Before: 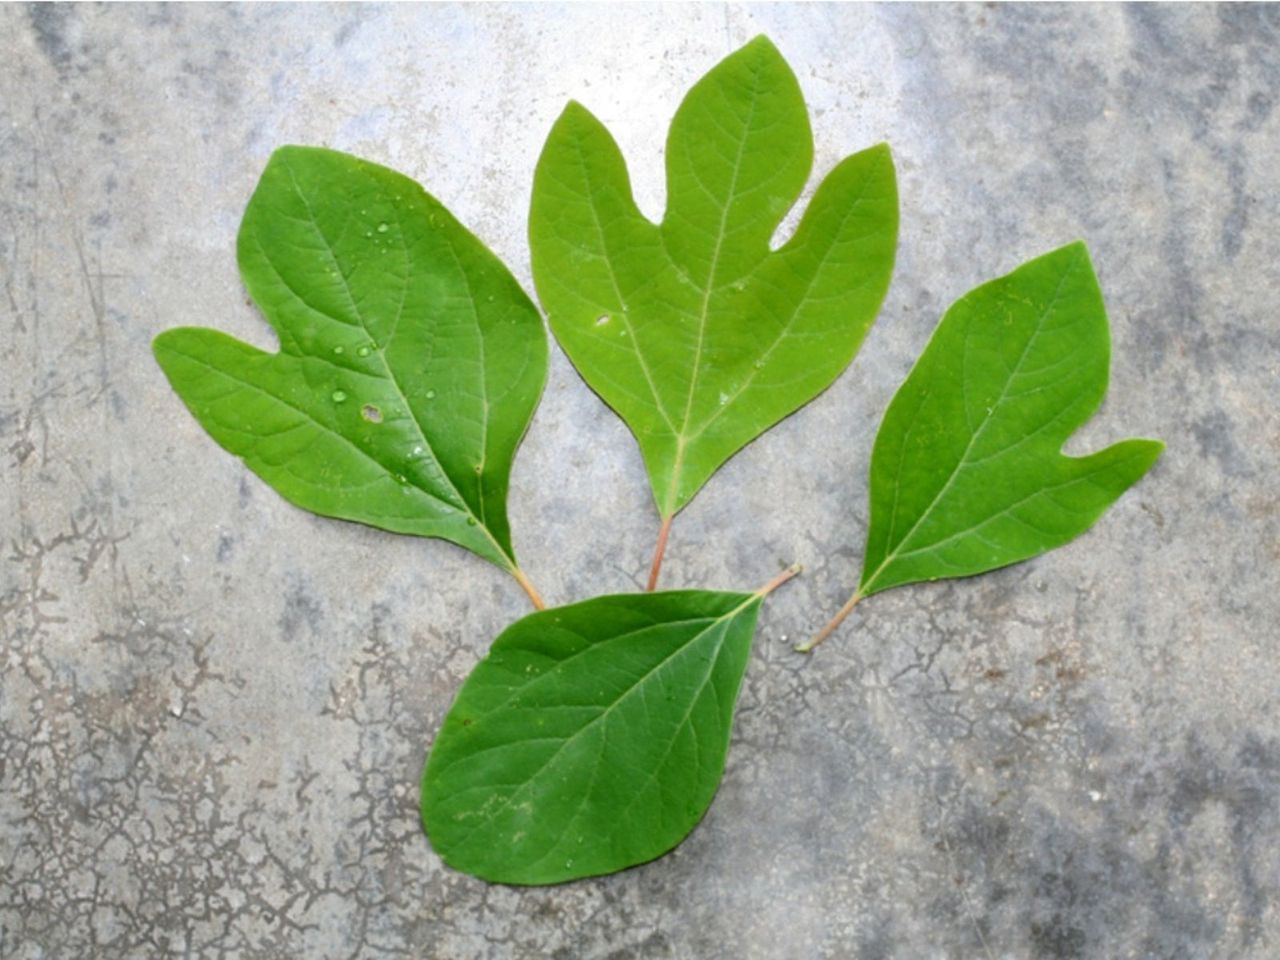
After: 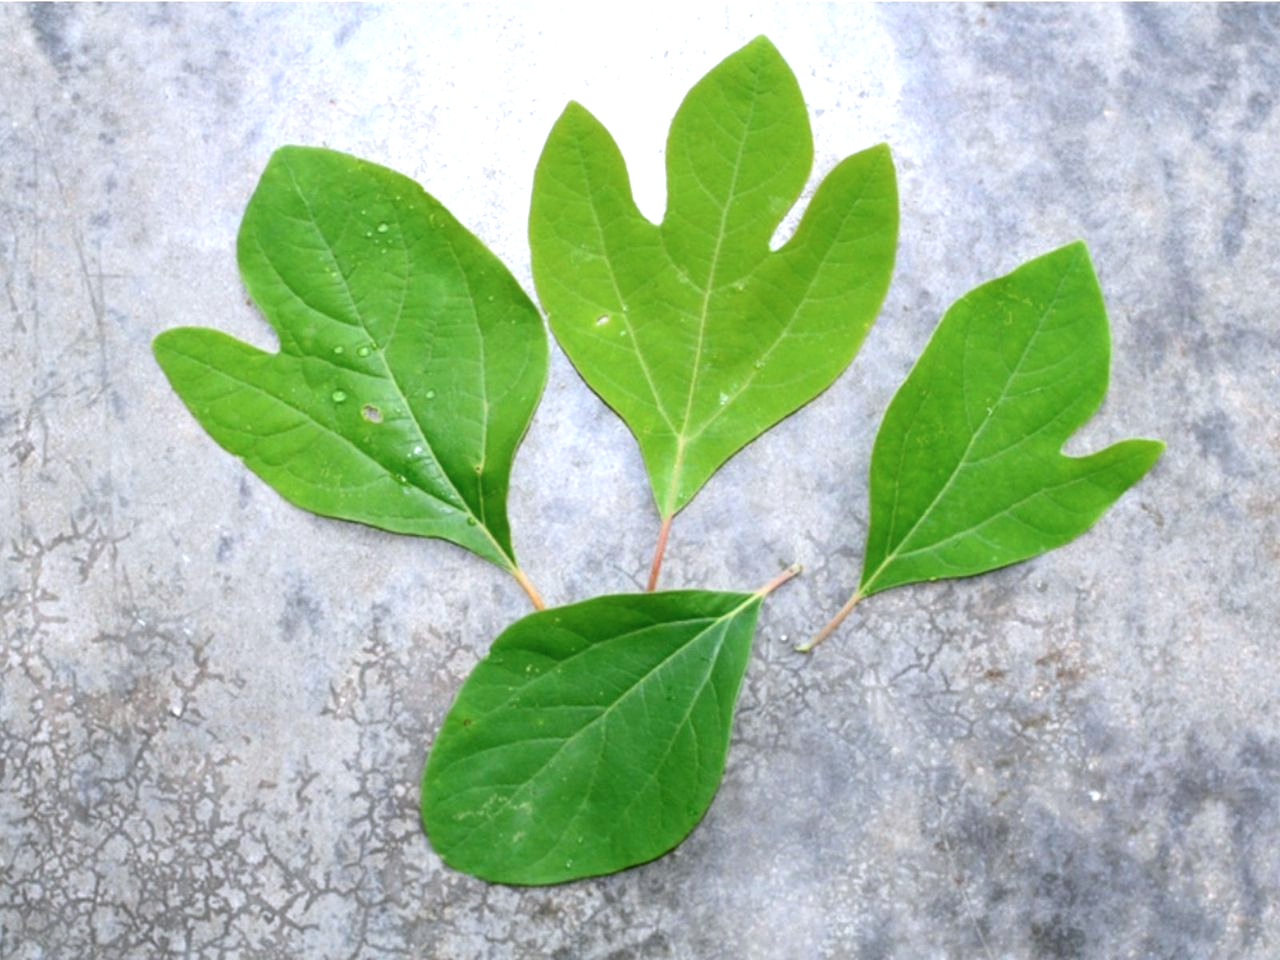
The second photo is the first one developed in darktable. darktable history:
exposure: black level correction 0, exposure 0.4 EV, compensate exposure bias true, compensate highlight preservation false
color calibration: illuminant as shot in camera, x 0.358, y 0.373, temperature 4628.91 K
